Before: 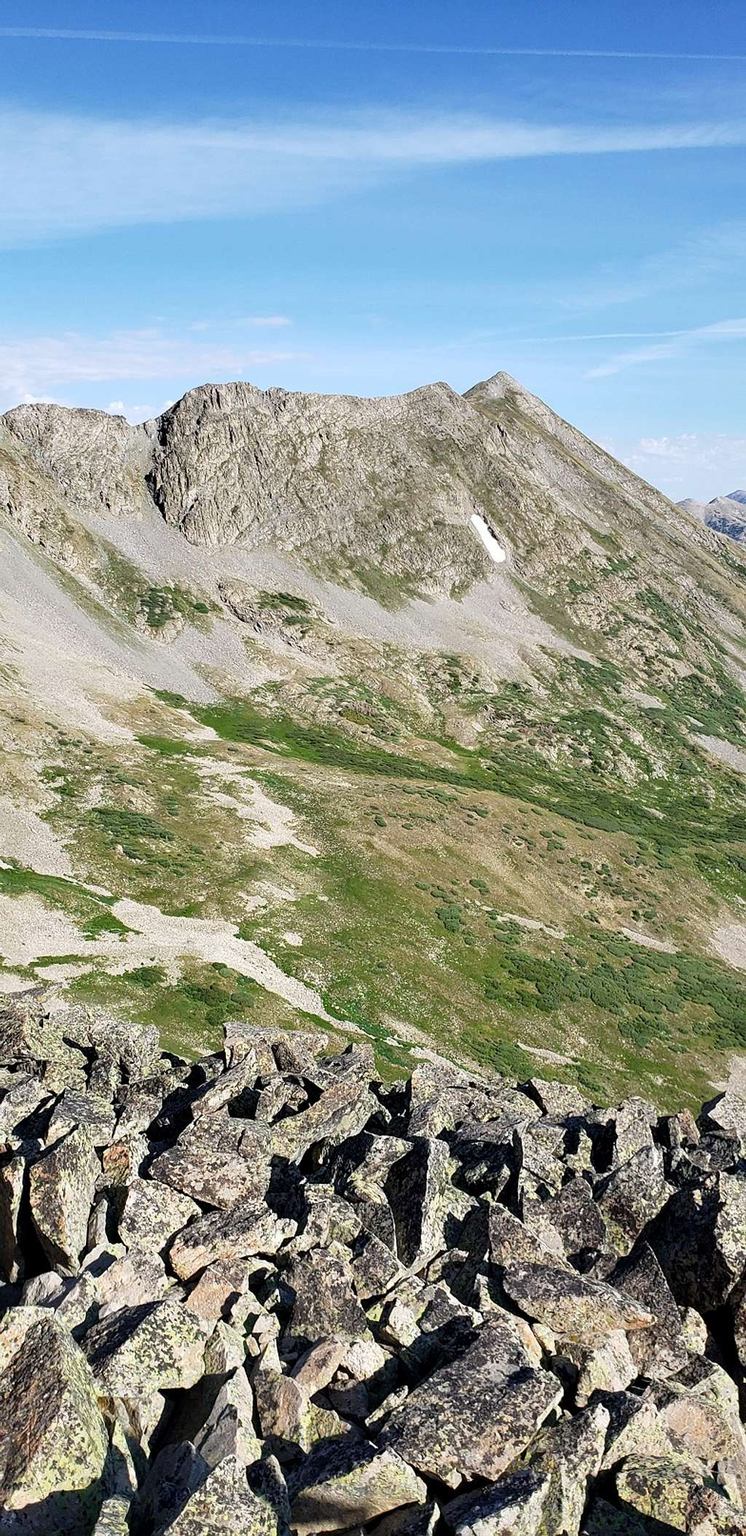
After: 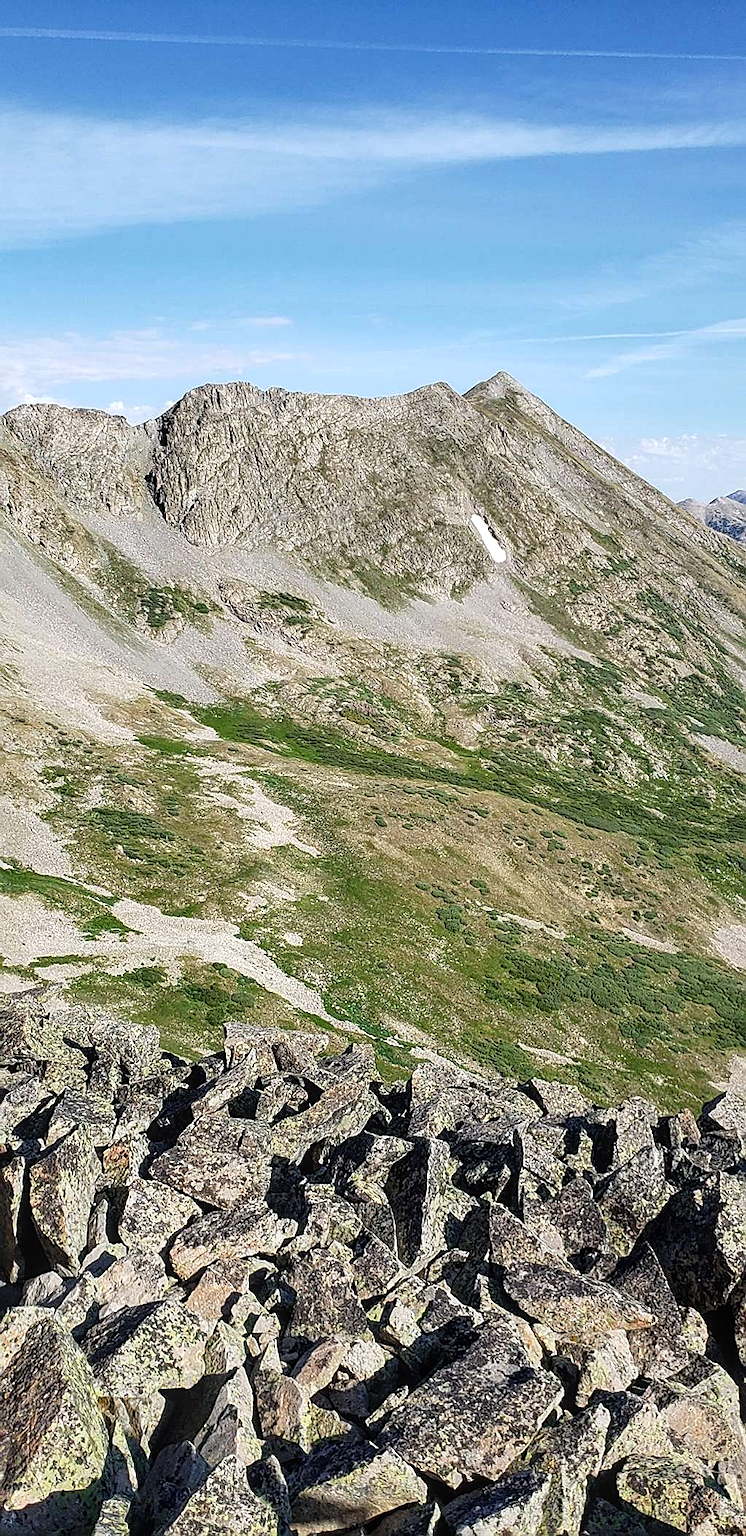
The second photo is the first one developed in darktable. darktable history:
local contrast: on, module defaults
sharpen: on, module defaults
tone equalizer: edges refinement/feathering 500, mask exposure compensation -1.57 EV, preserve details guided filter
